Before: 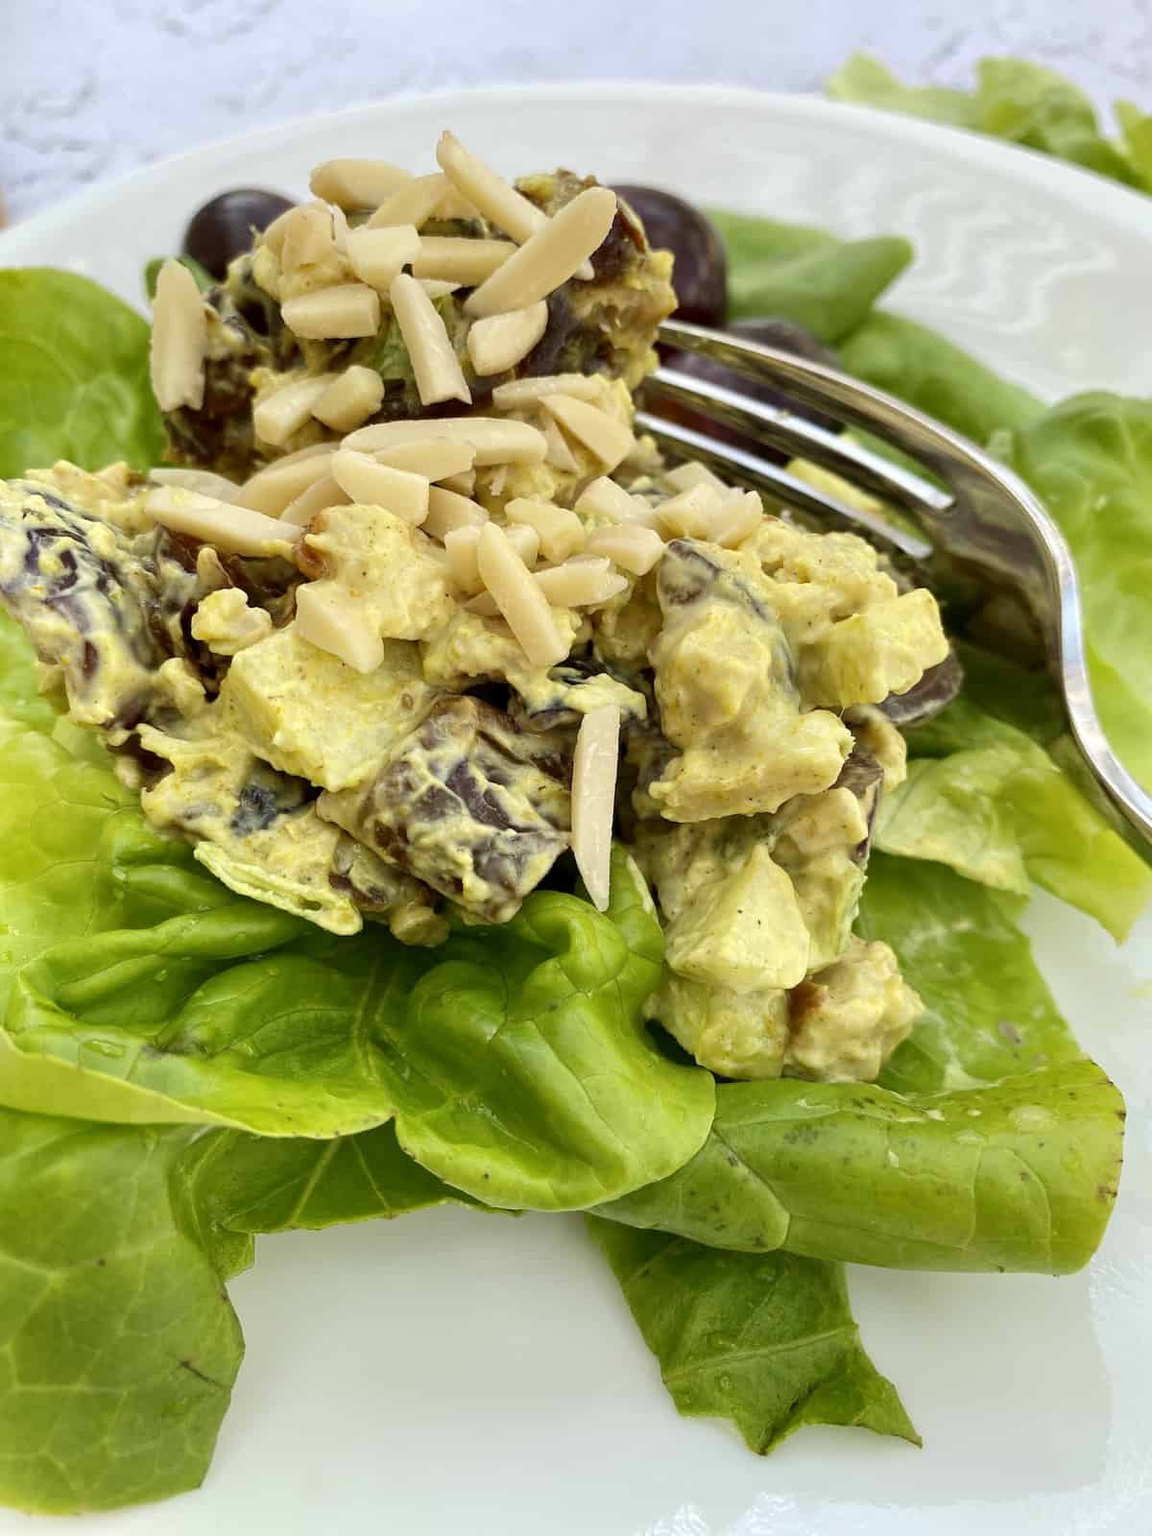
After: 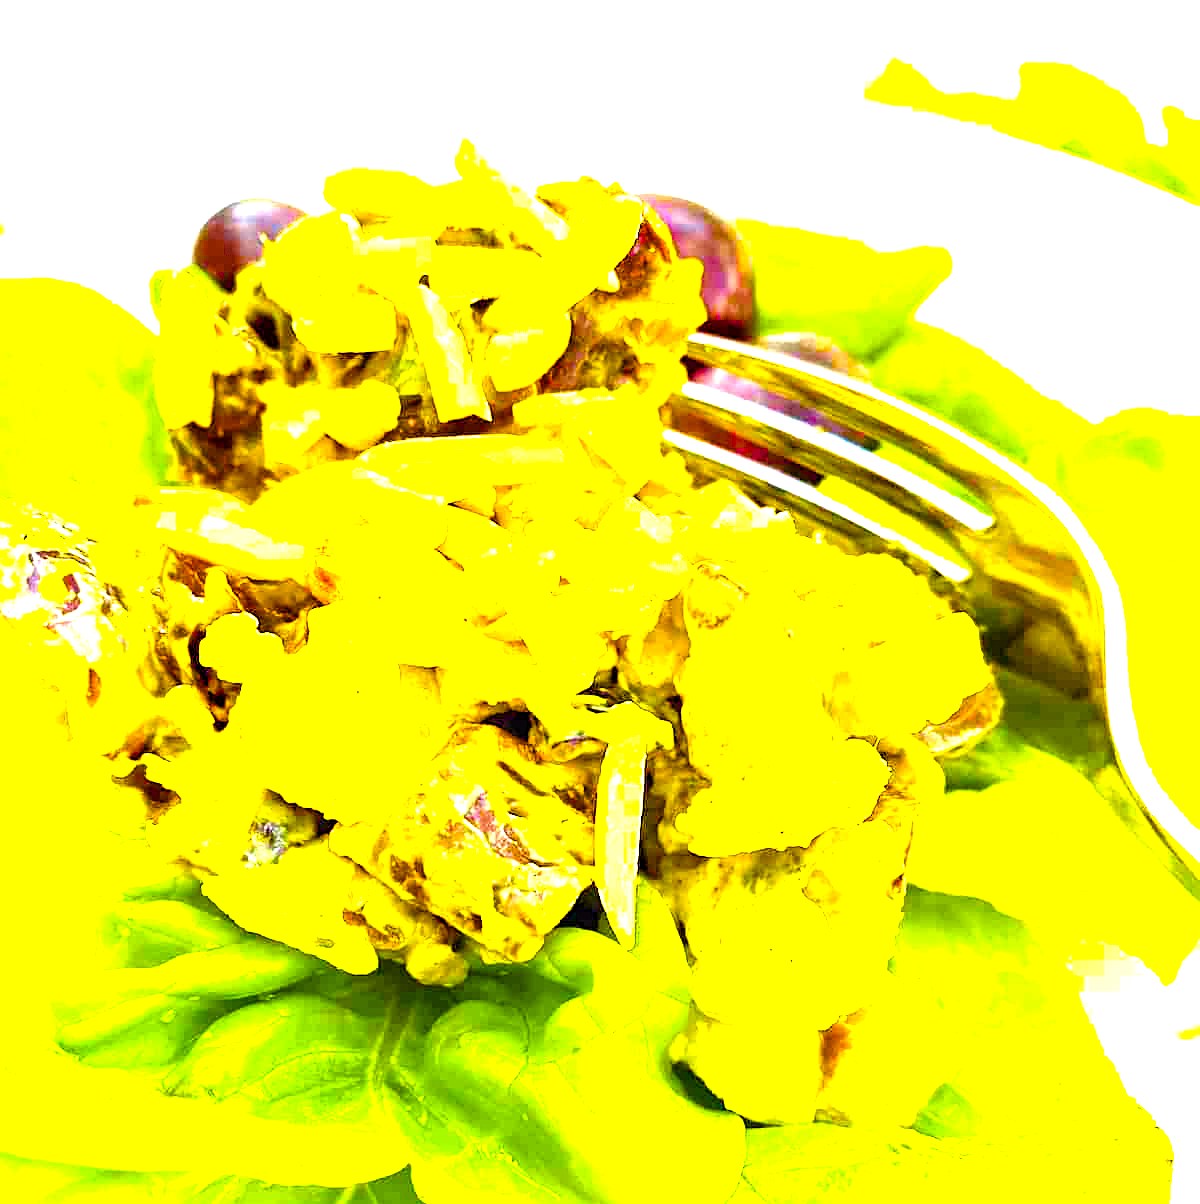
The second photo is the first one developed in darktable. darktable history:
tone equalizer: -8 EV -0.425 EV, -7 EV -0.389 EV, -6 EV -0.302 EV, -5 EV -0.24 EV, -3 EV 0.214 EV, -2 EV 0.349 EV, -1 EV 0.379 EV, +0 EV 0.438 EV, mask exposure compensation -0.504 EV
crop: bottom 24.713%
color balance rgb: shadows lift › chroma 6.256%, shadows lift › hue 303.66°, linear chroma grading › global chroma 8.815%, perceptual saturation grading › global saturation 64.618%, perceptual saturation grading › highlights 59.766%, perceptual saturation grading › mid-tones 49.46%, perceptual saturation grading › shadows 49.28%, global vibrance 20%
exposure: black level correction 0, exposure 2.317 EV, compensate exposure bias true, compensate highlight preservation false
sharpen: on, module defaults
